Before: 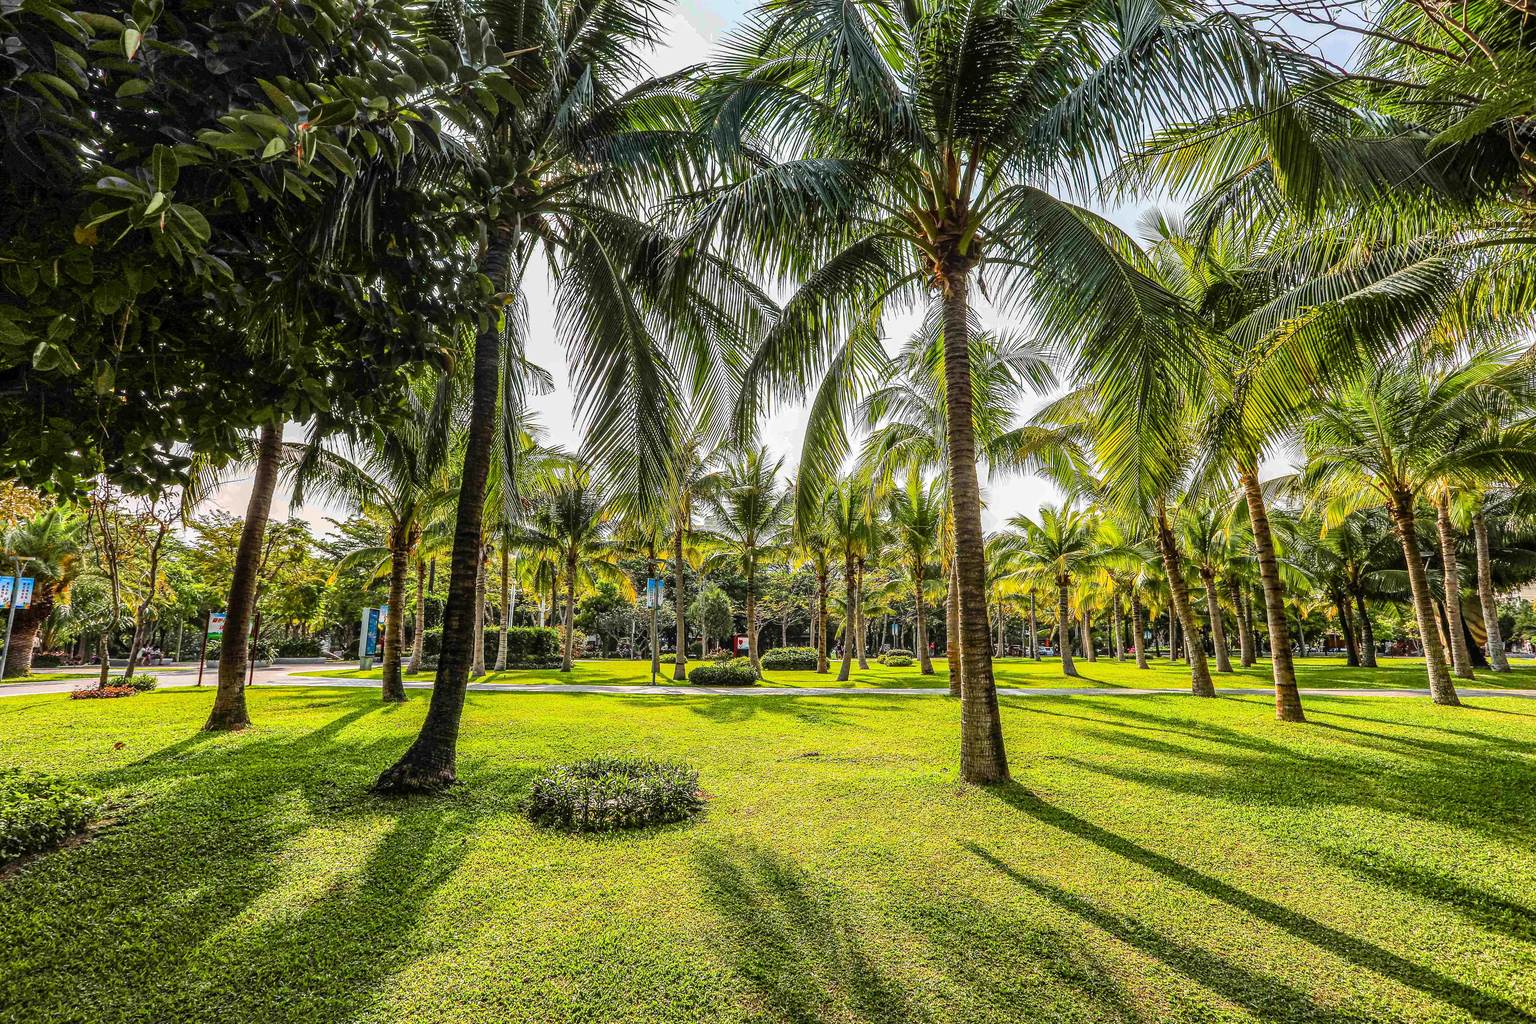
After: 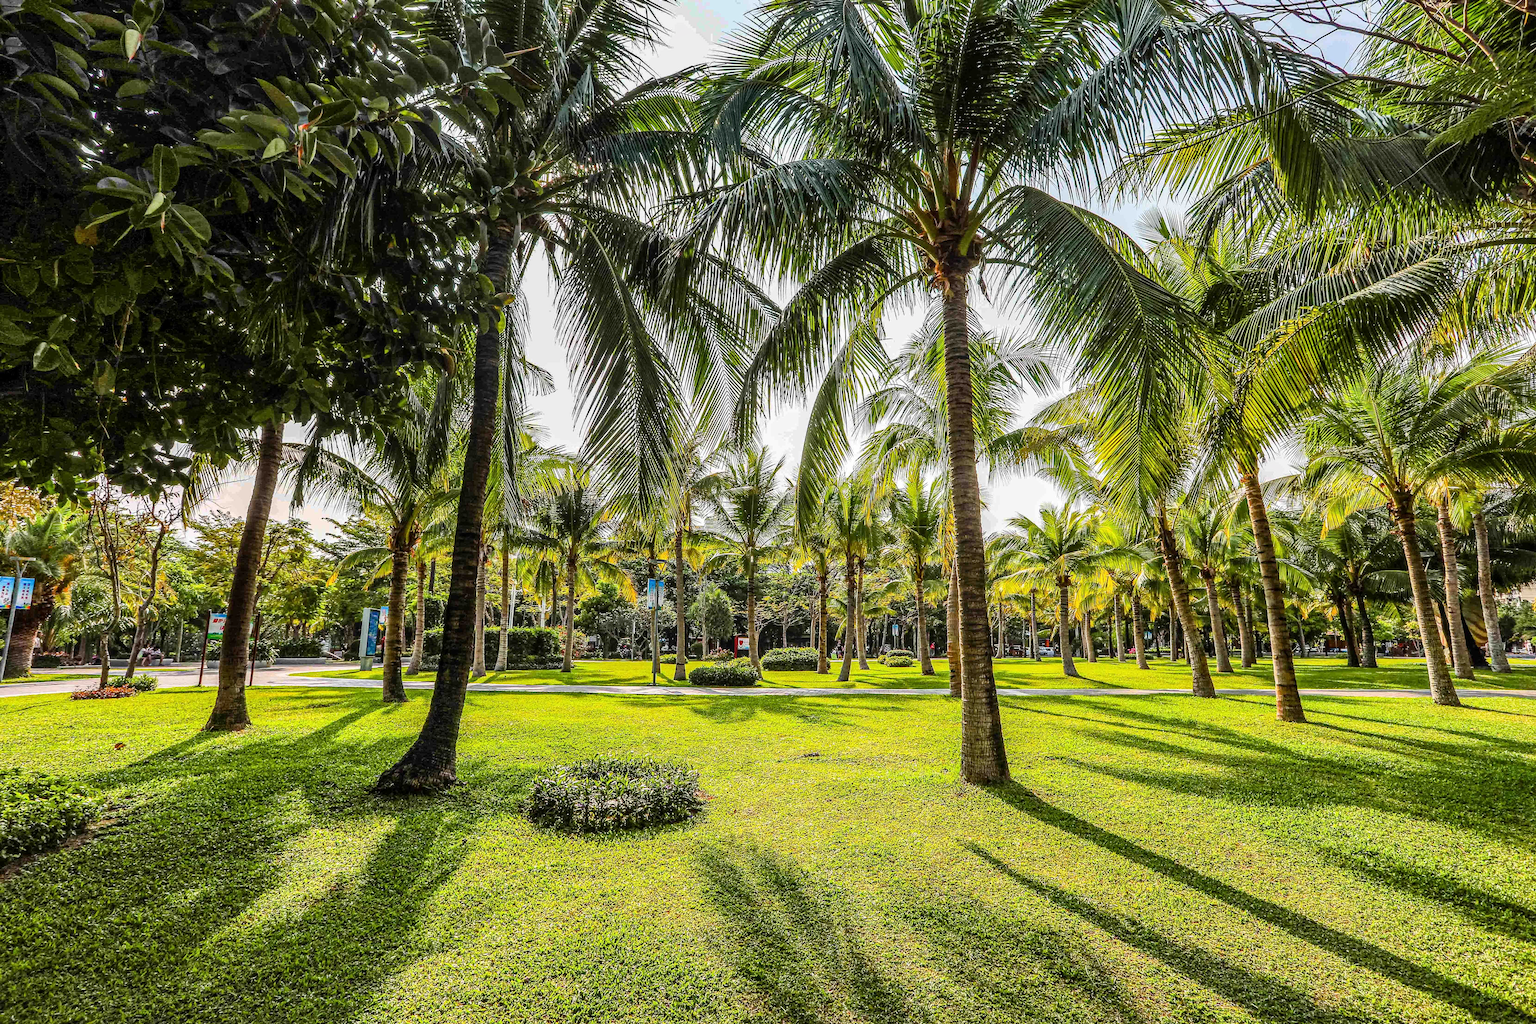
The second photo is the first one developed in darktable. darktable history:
local contrast: mode bilateral grid, contrast 100, coarseness 100, detail 108%, midtone range 0.2
